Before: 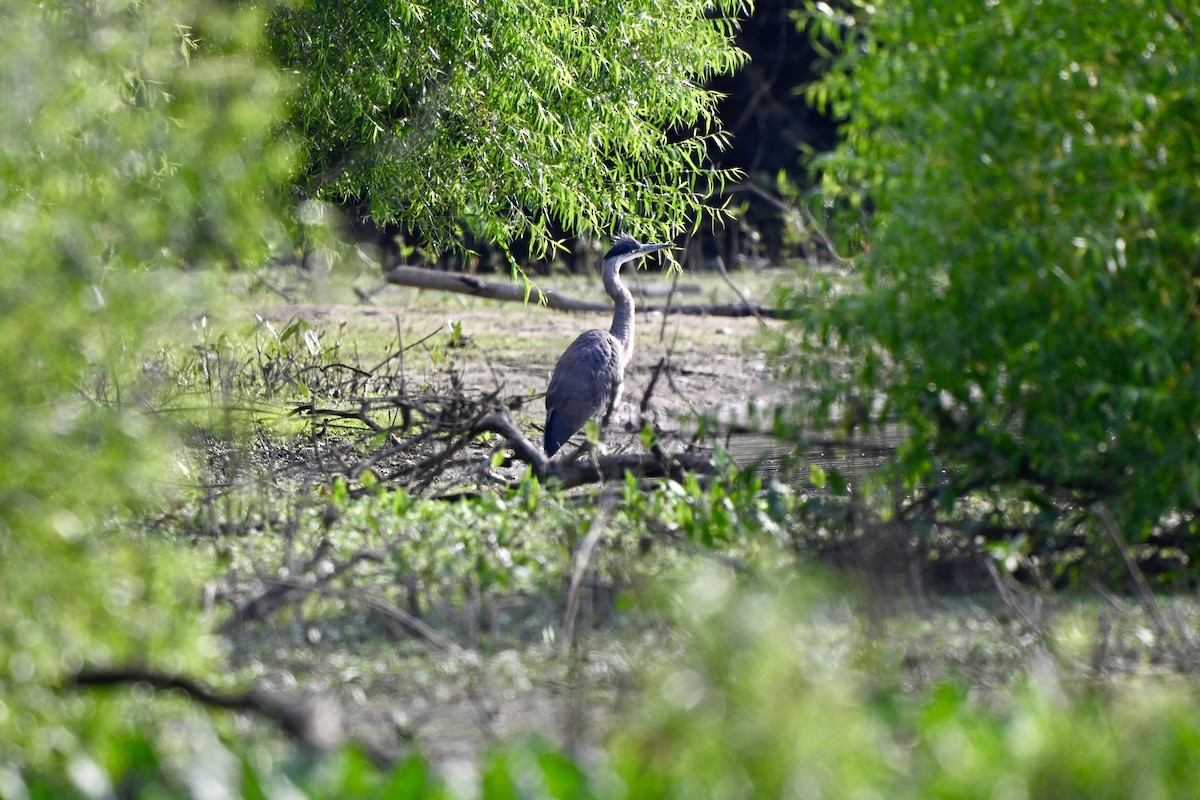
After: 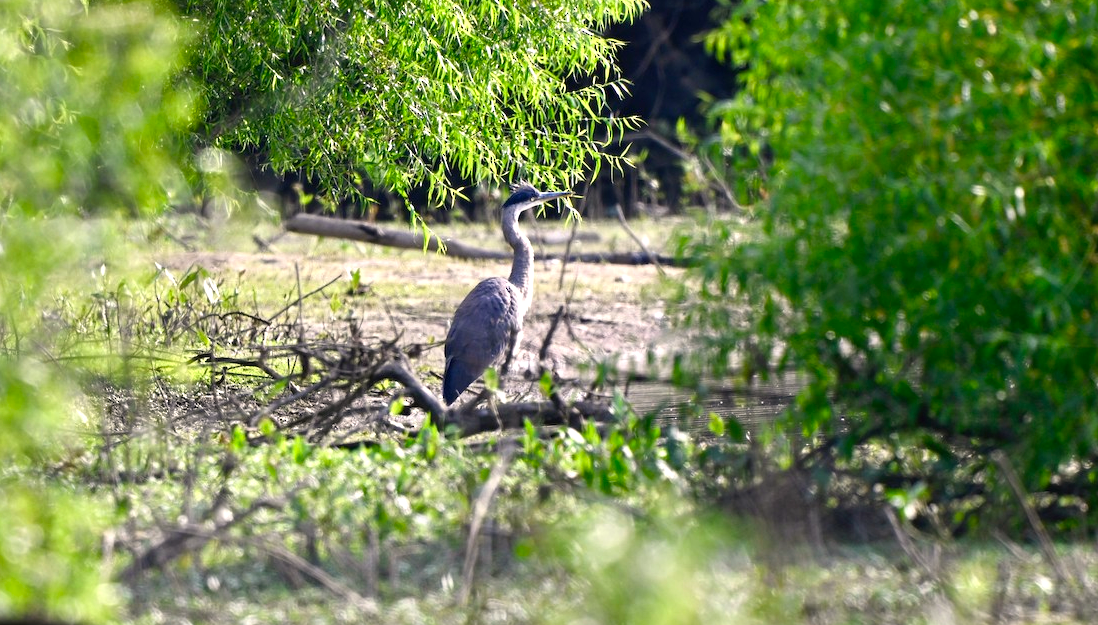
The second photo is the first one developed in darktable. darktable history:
exposure: exposure 0.445 EV, compensate highlight preservation false
crop: left 8.429%, top 6.539%, bottom 15.281%
color correction: highlights a* 3.58, highlights b* 5.12
